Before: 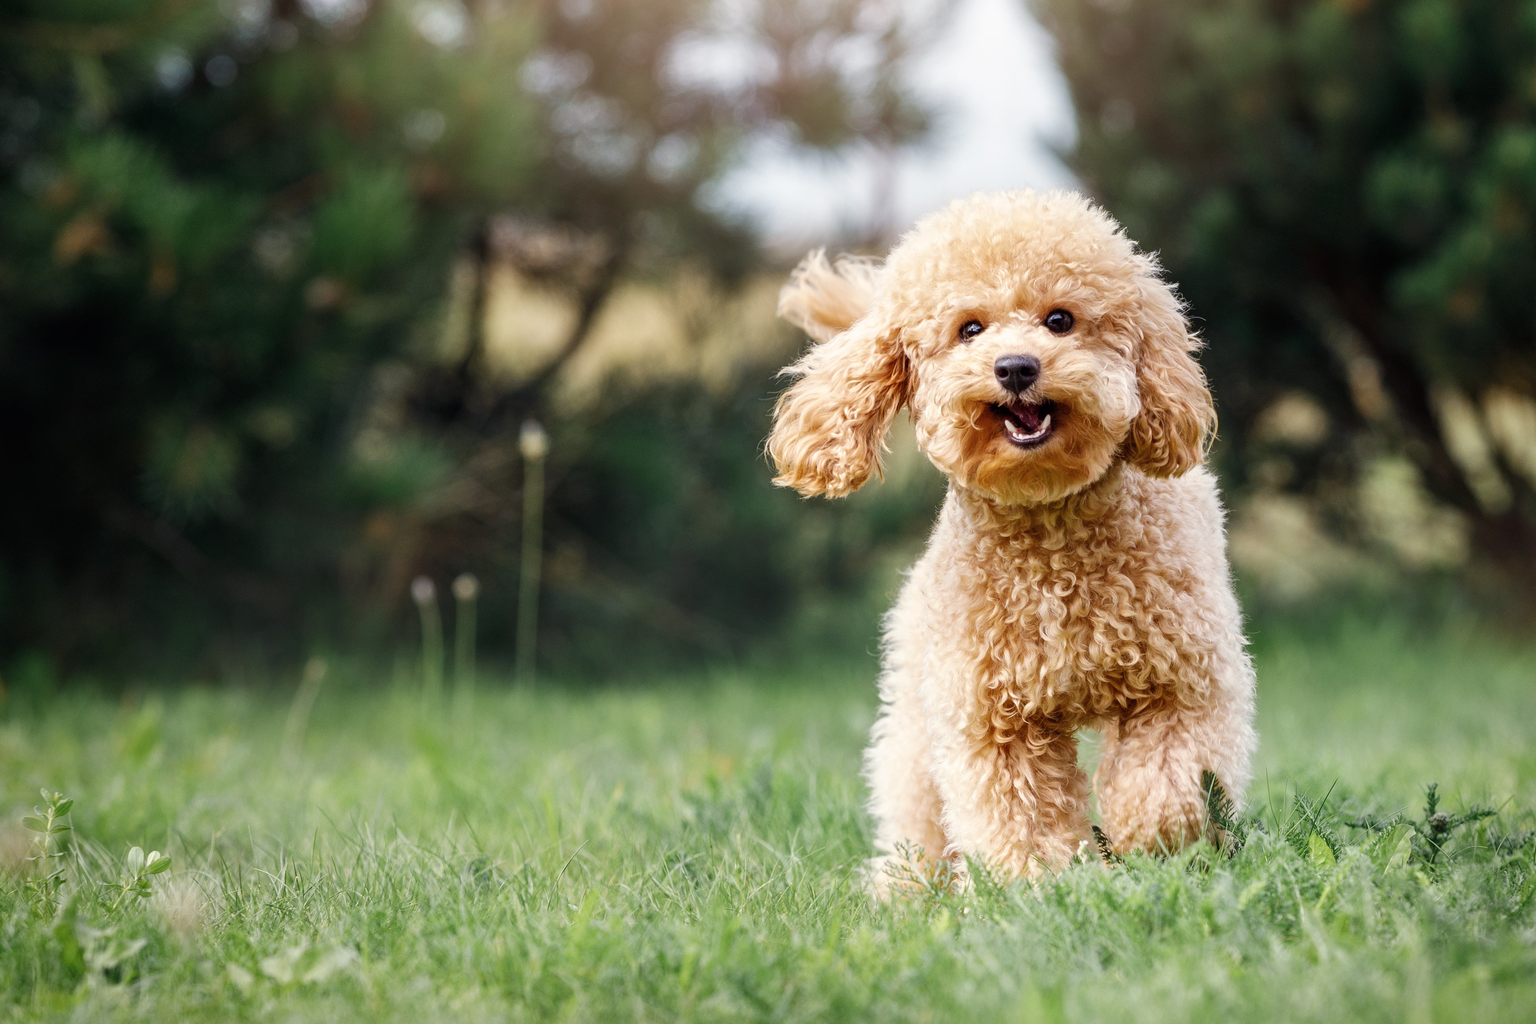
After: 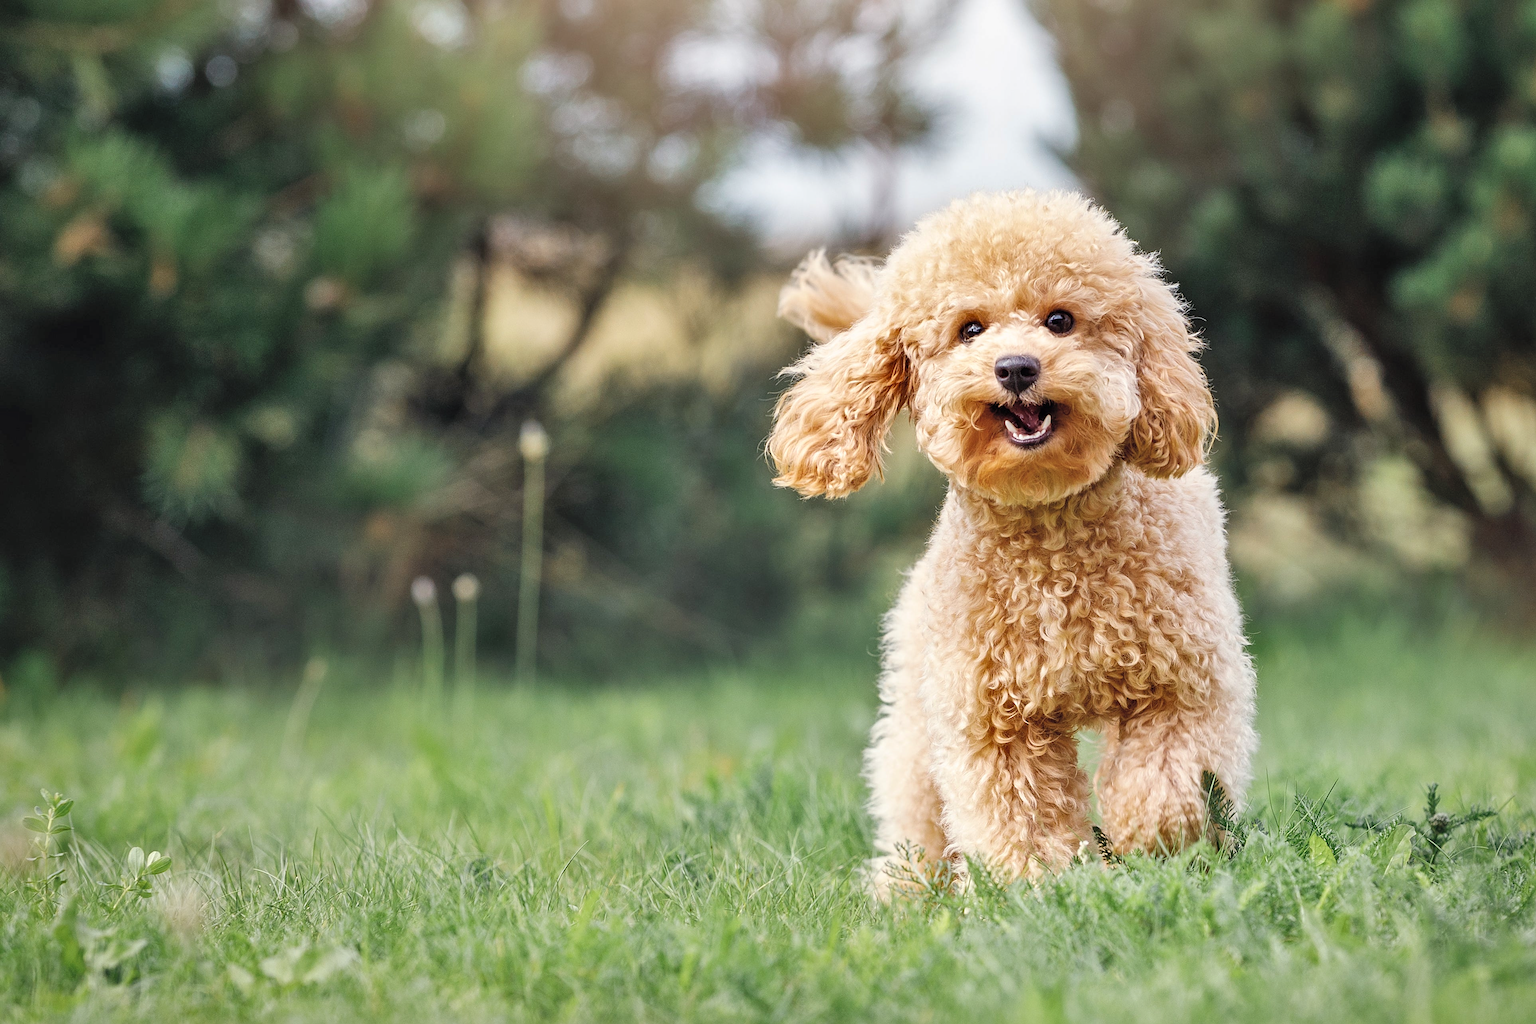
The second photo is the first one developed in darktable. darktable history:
sharpen: on, module defaults
shadows and highlights: soften with gaussian
contrast brightness saturation: brightness 0.15
